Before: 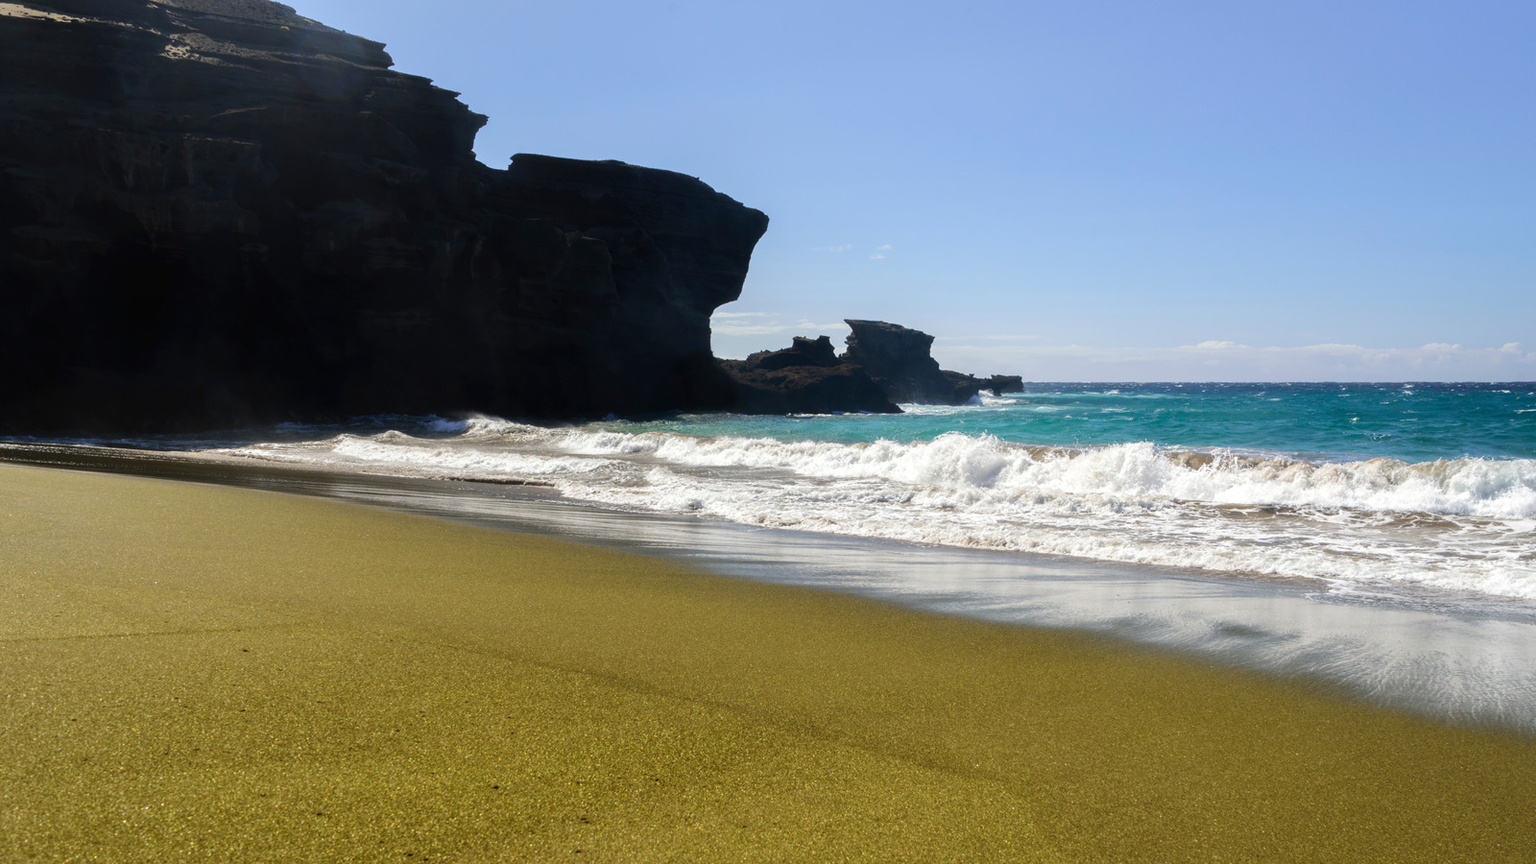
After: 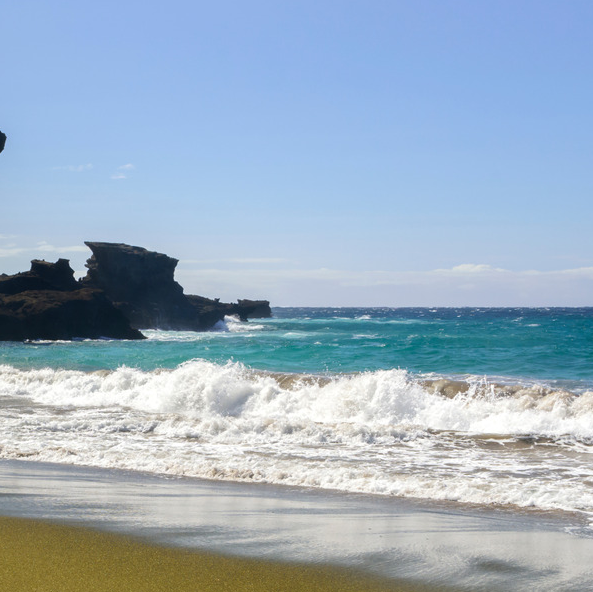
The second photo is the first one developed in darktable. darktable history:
crop and rotate: left 49.722%, top 10.124%, right 13.158%, bottom 24.093%
